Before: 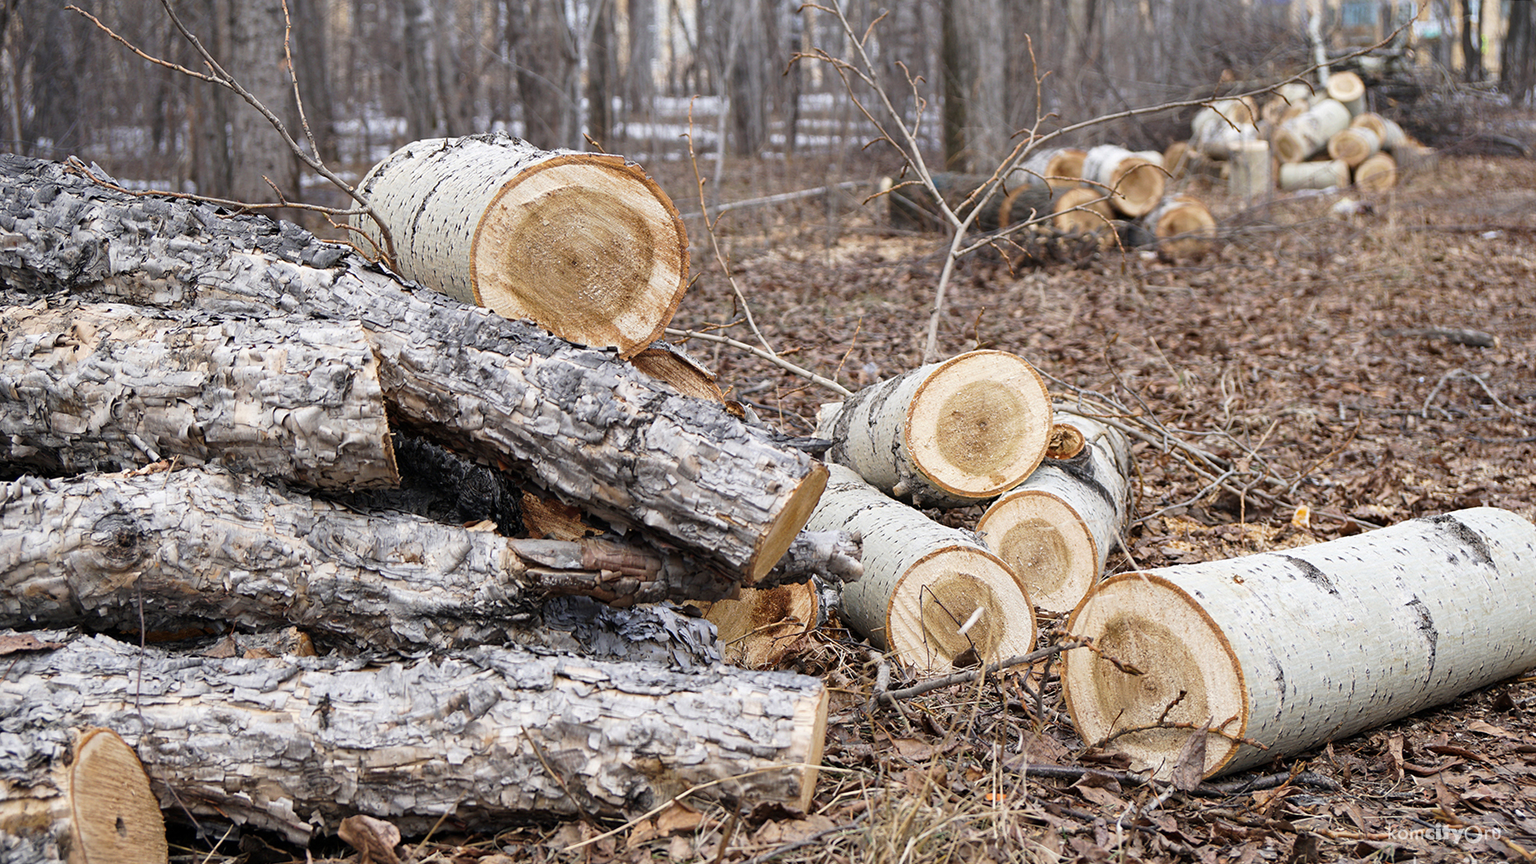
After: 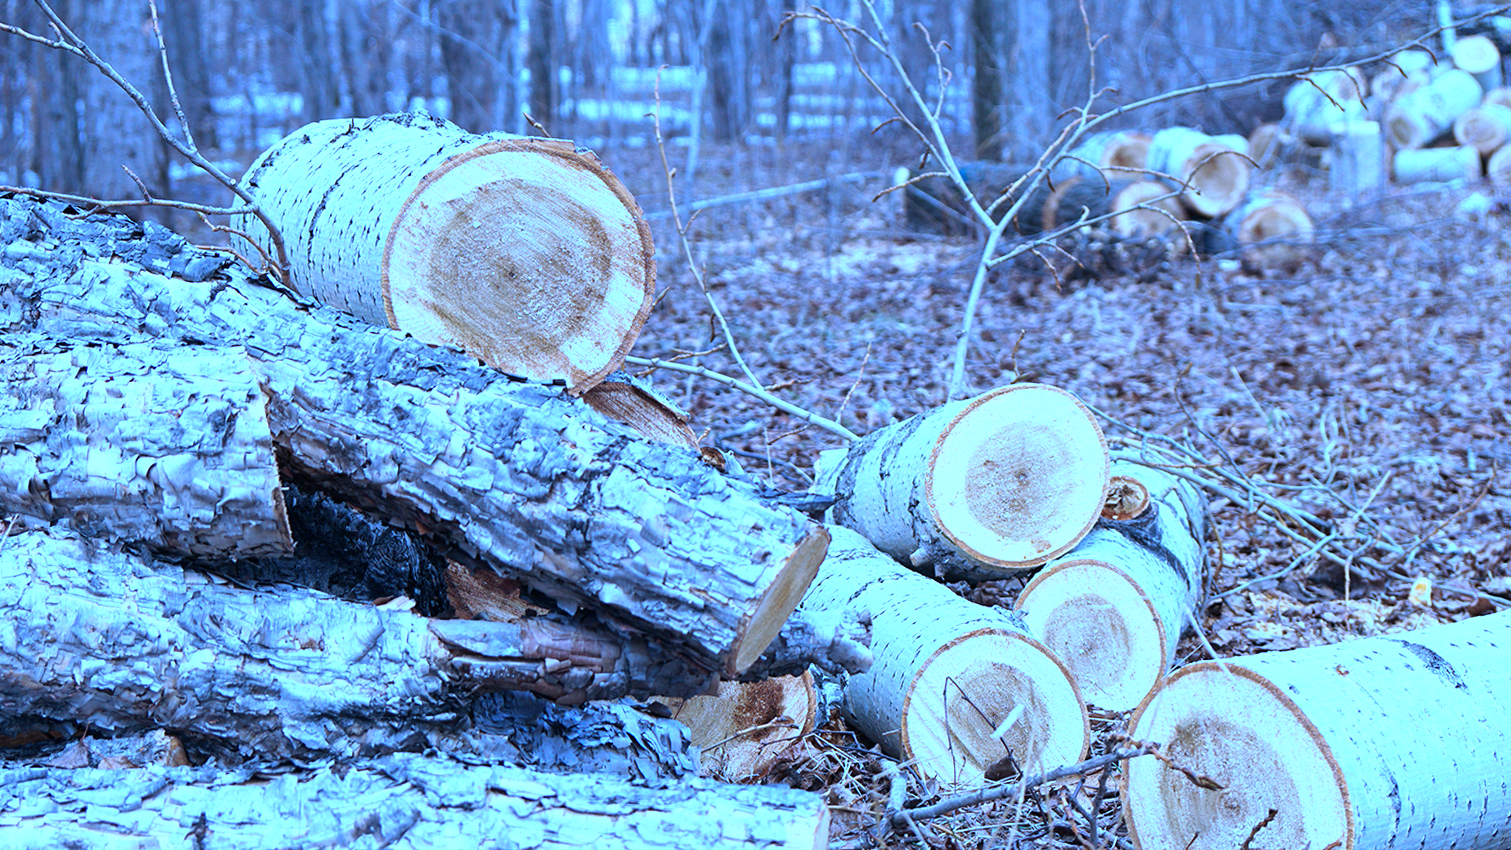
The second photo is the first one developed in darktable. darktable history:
color calibration: illuminant as shot in camera, x 0.462, y 0.42, temperature 2657.9 K
crop and rotate: left 10.778%, top 5.009%, right 10.507%, bottom 16.22%
exposure: black level correction 0, exposure 0.499 EV, compensate highlight preservation false
